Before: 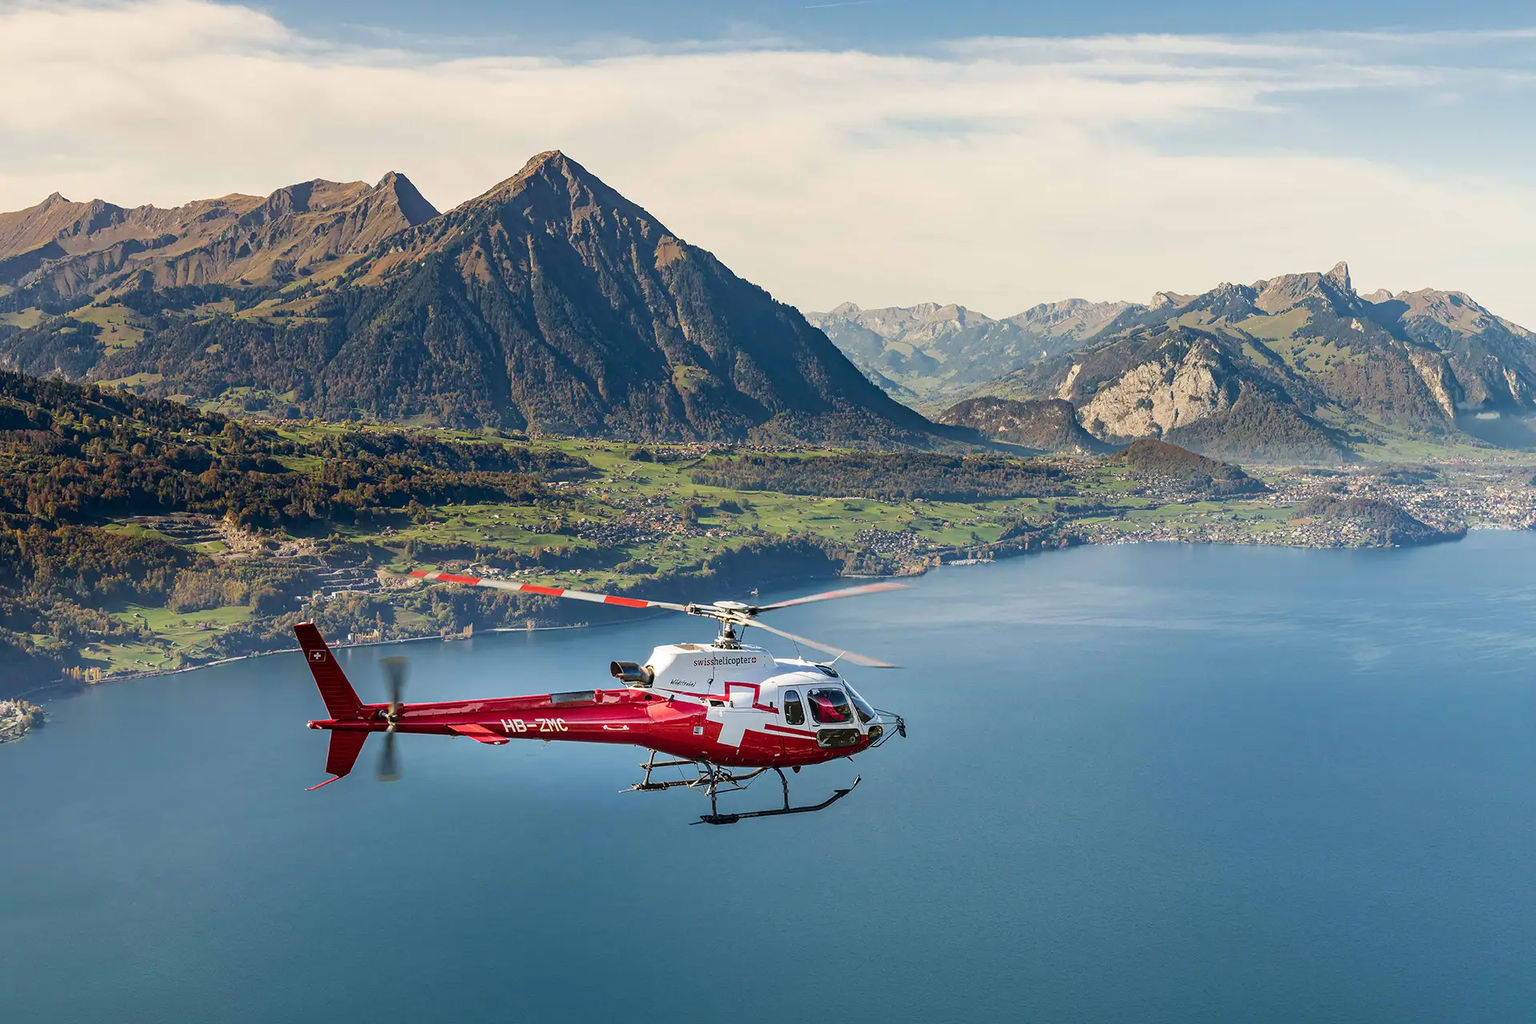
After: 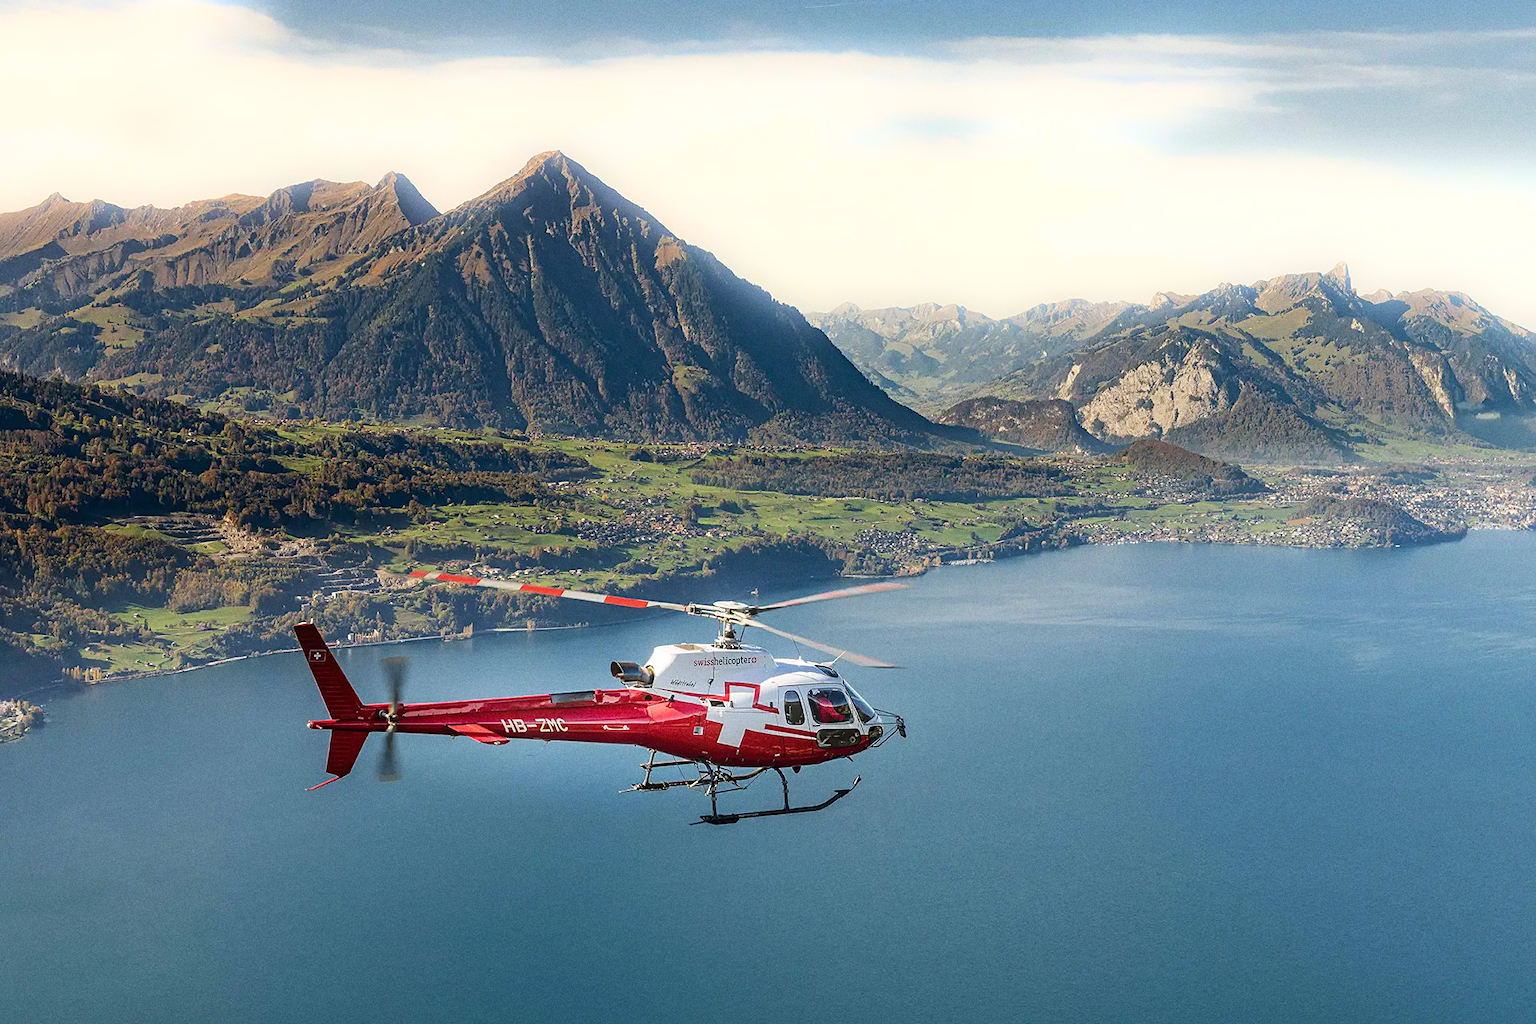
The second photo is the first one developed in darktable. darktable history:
exposure: black level correction 0, compensate exposure bias true, compensate highlight preservation false
sharpen: amount 0.2
grain: on, module defaults
bloom: size 5%, threshold 95%, strength 15%
